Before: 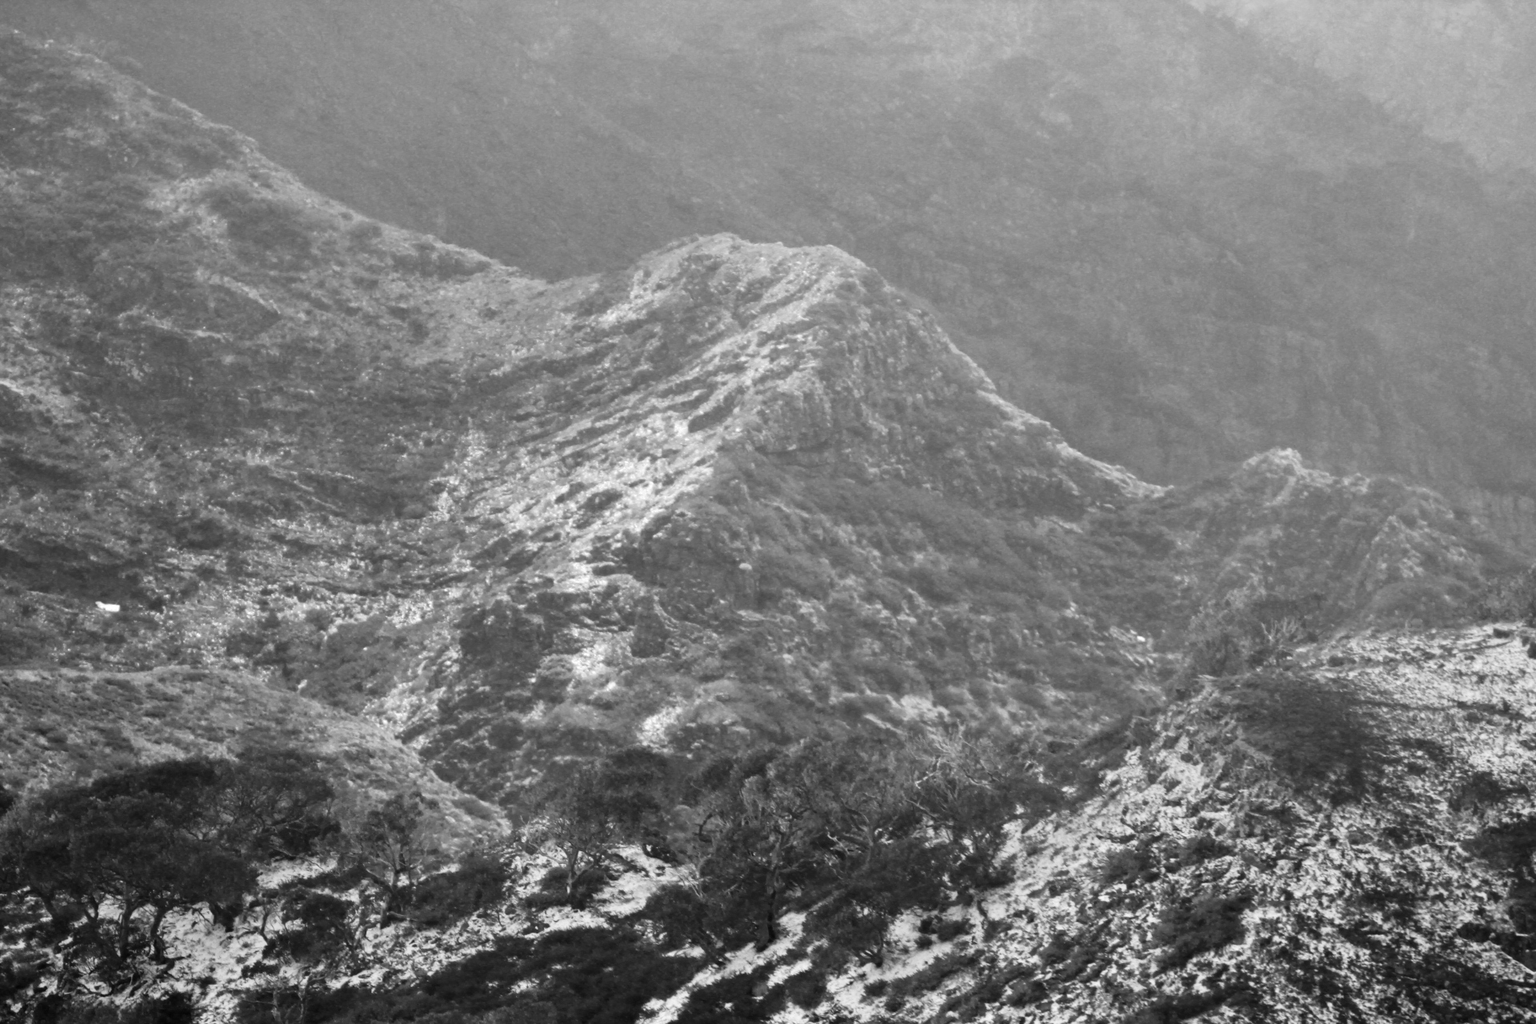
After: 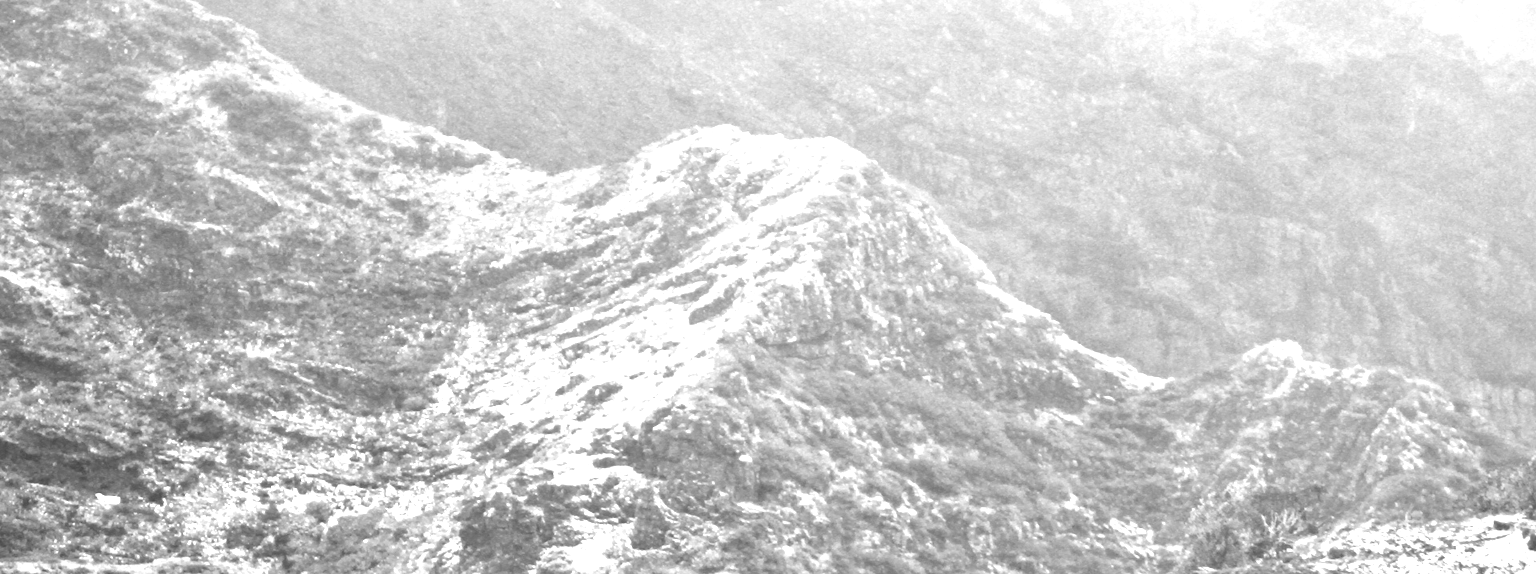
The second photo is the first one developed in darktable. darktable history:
exposure: black level correction 0, exposure 1.45 EV, compensate exposure bias true, compensate highlight preservation false
local contrast: mode bilateral grid, contrast 30, coarseness 25, midtone range 0.2
crop and rotate: top 10.605%, bottom 33.274%
